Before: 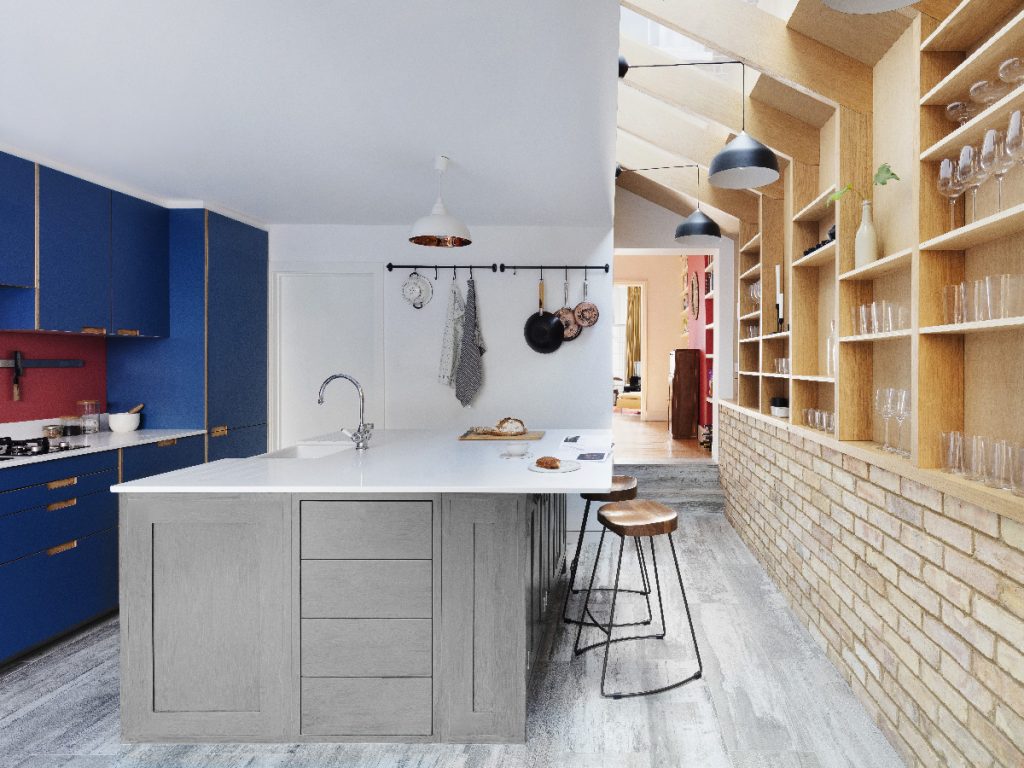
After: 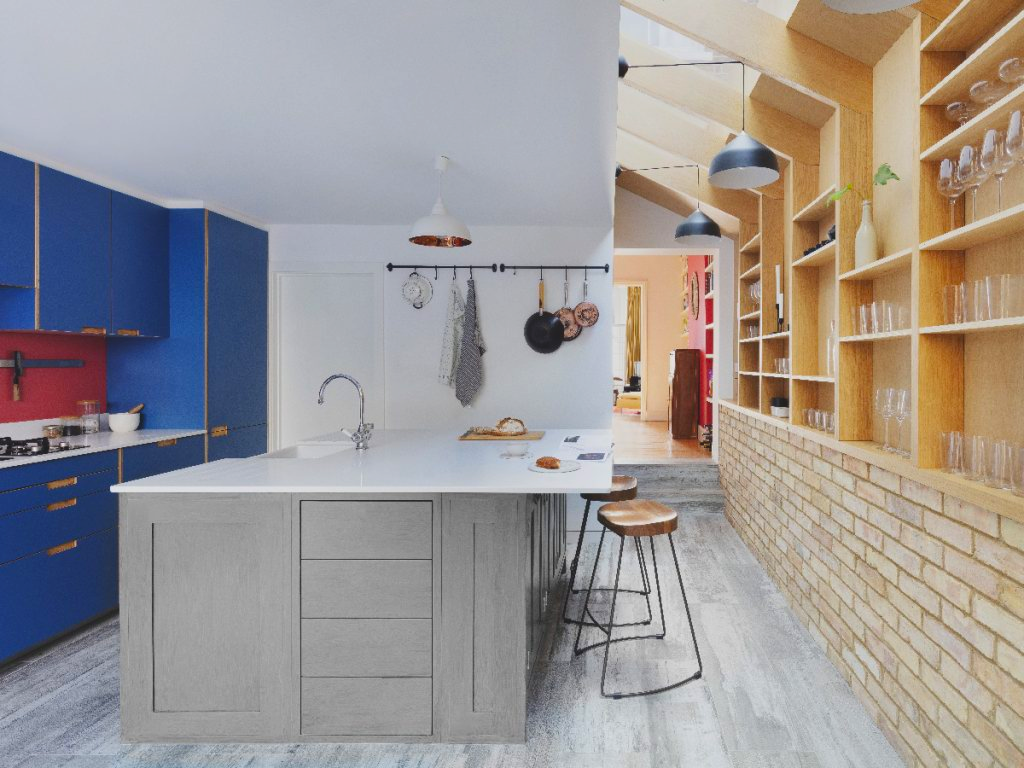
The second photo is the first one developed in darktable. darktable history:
exposure: exposure 0.077 EV, compensate highlight preservation false
contrast brightness saturation: contrast -0.208, saturation 0.188
